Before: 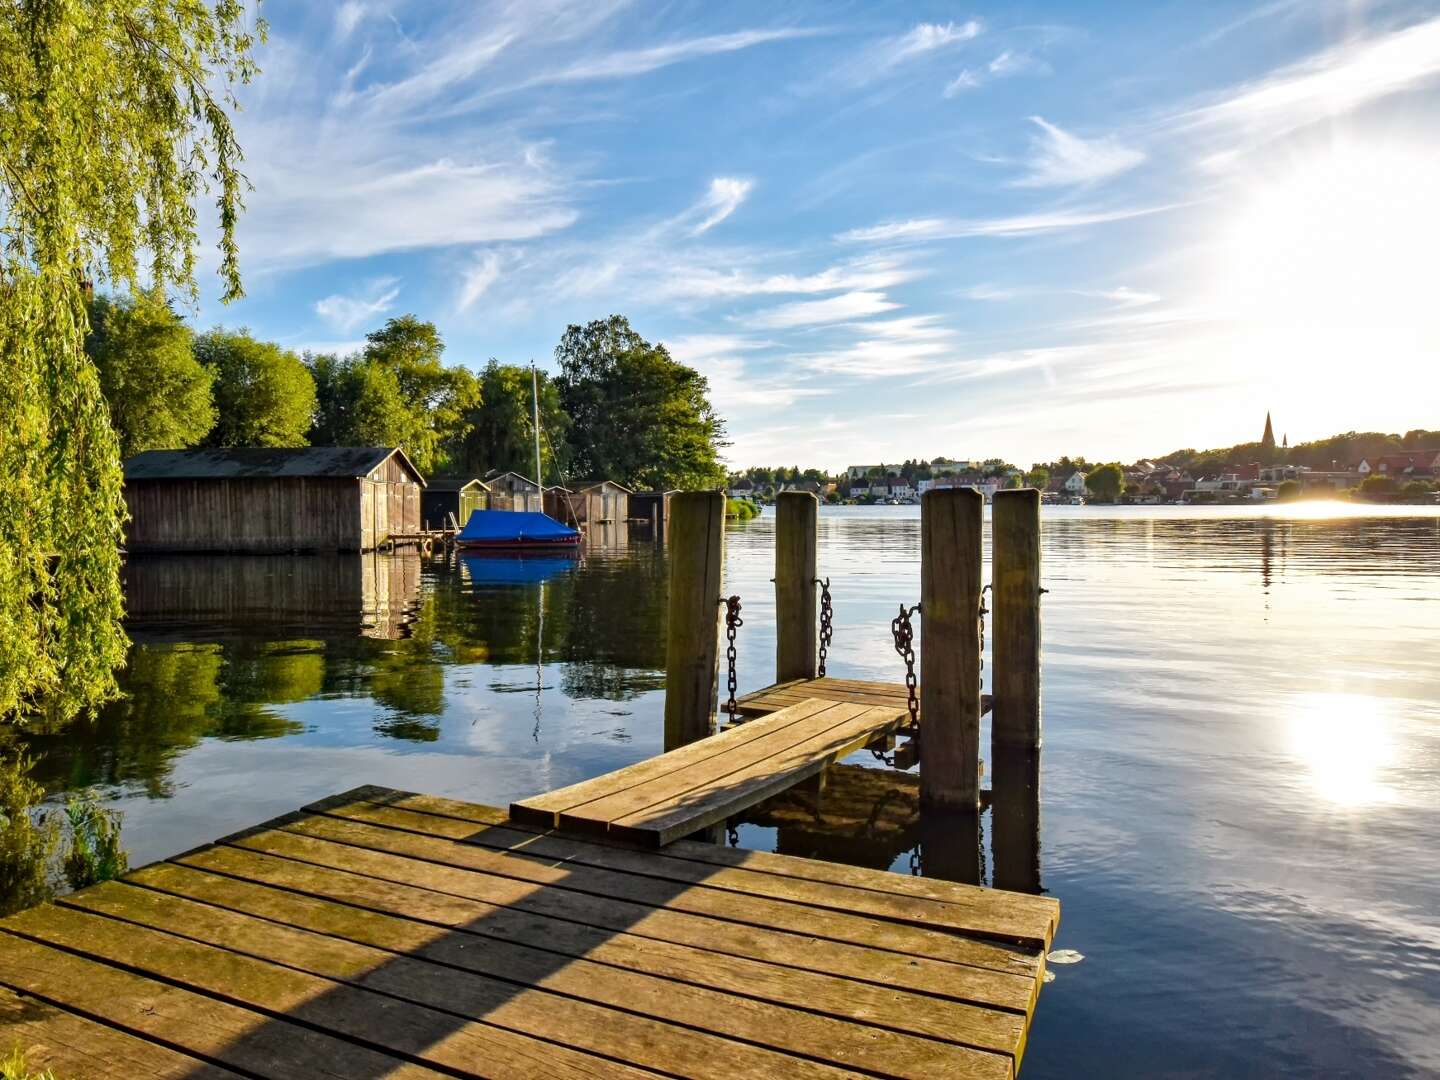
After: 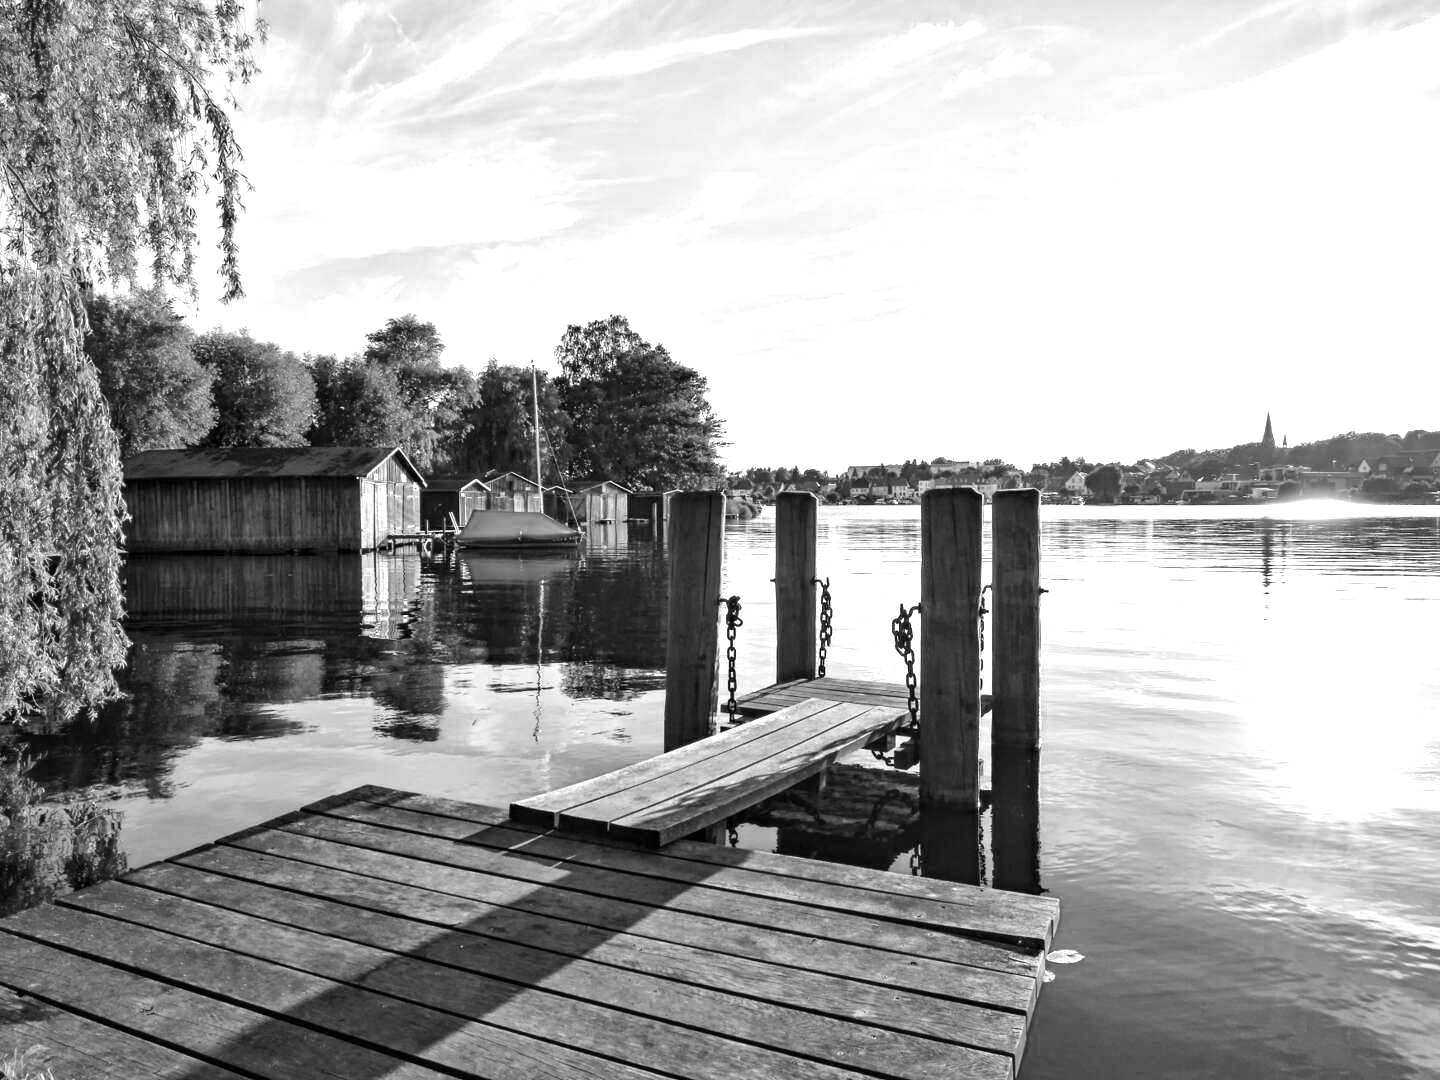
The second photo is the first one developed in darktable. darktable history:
exposure: black level correction 0, exposure 0.697 EV, compensate exposure bias true, compensate highlight preservation false
color calibration: output gray [0.253, 0.26, 0.487, 0], illuminant as shot in camera, x 0.37, y 0.382, temperature 4318.97 K
